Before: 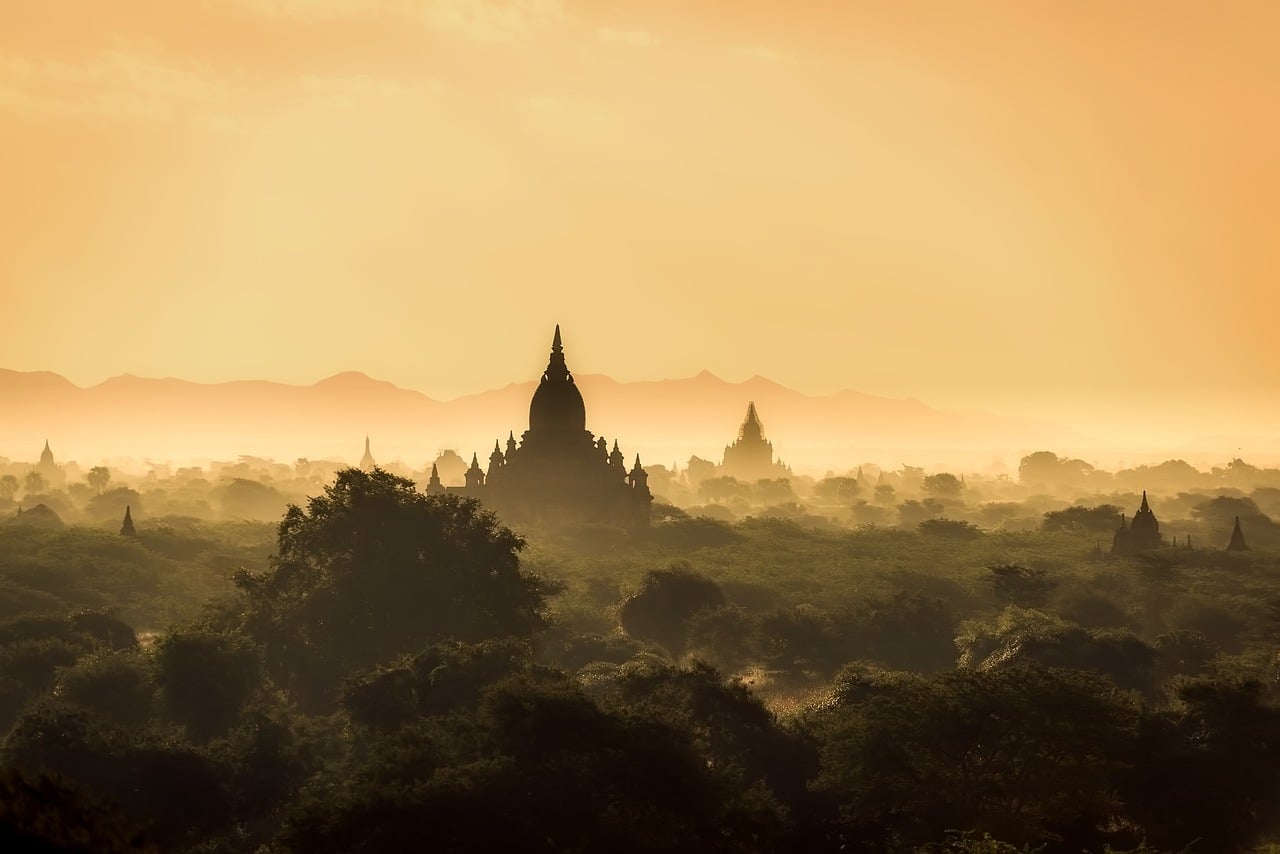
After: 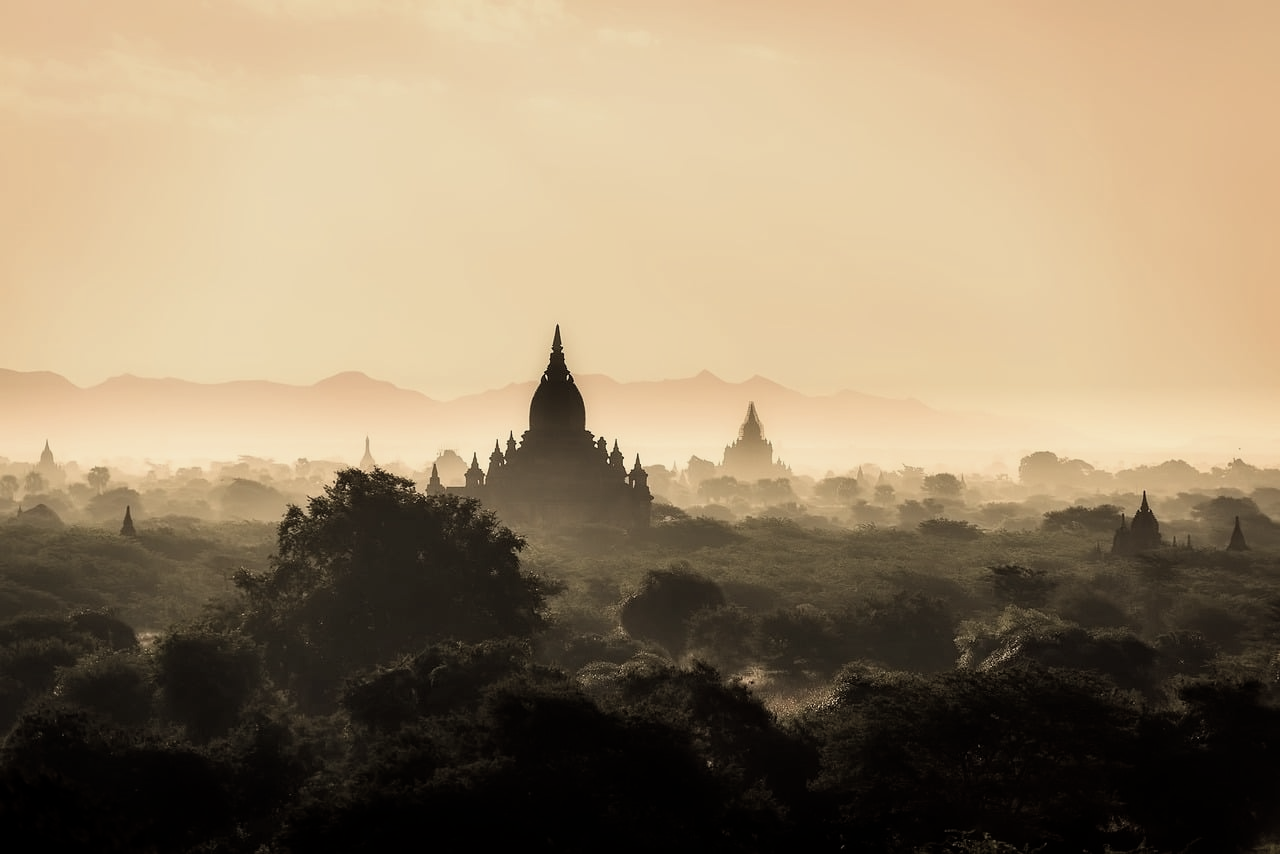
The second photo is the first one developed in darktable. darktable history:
color correction: highlights b* 0.042, saturation 0.587
filmic rgb: black relative exposure -12.74 EV, white relative exposure 2.81 EV, threshold 5.96 EV, target black luminance 0%, hardness 8.49, latitude 71.32%, contrast 1.133, shadows ↔ highlights balance -0.817%, enable highlight reconstruction true
